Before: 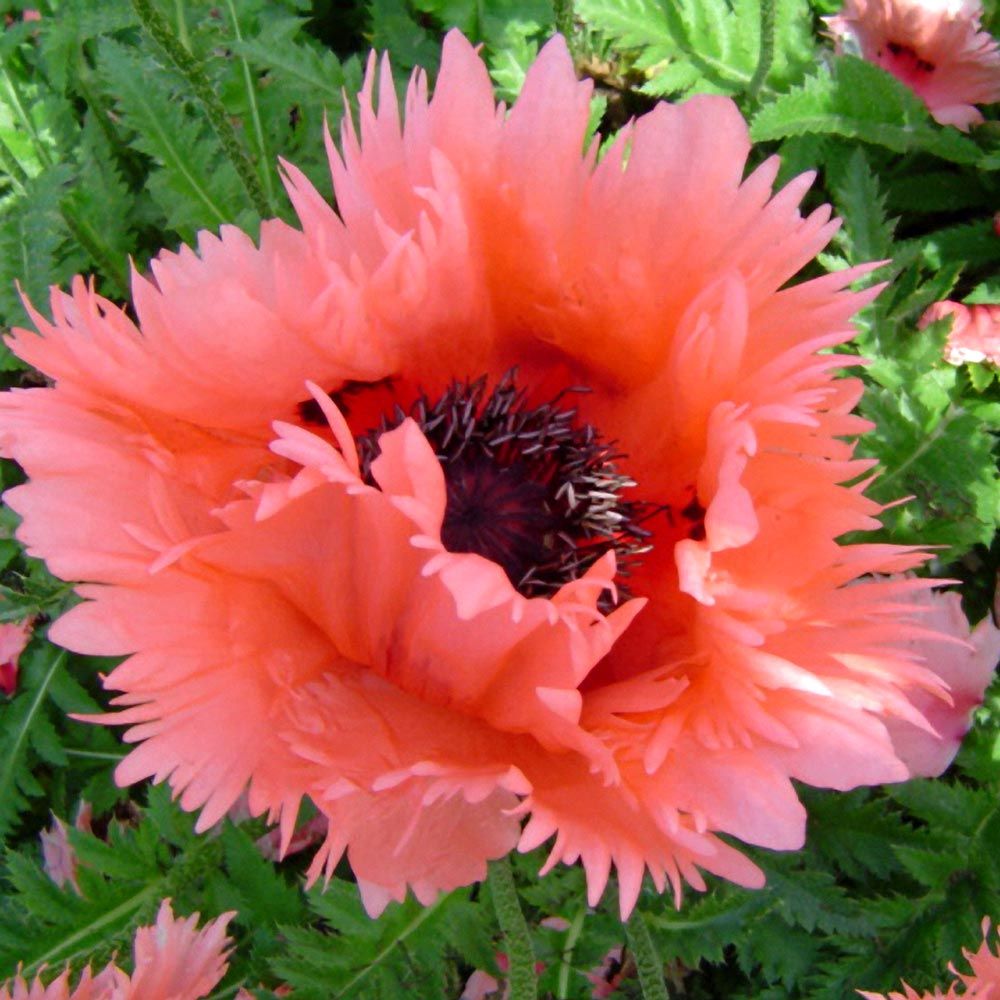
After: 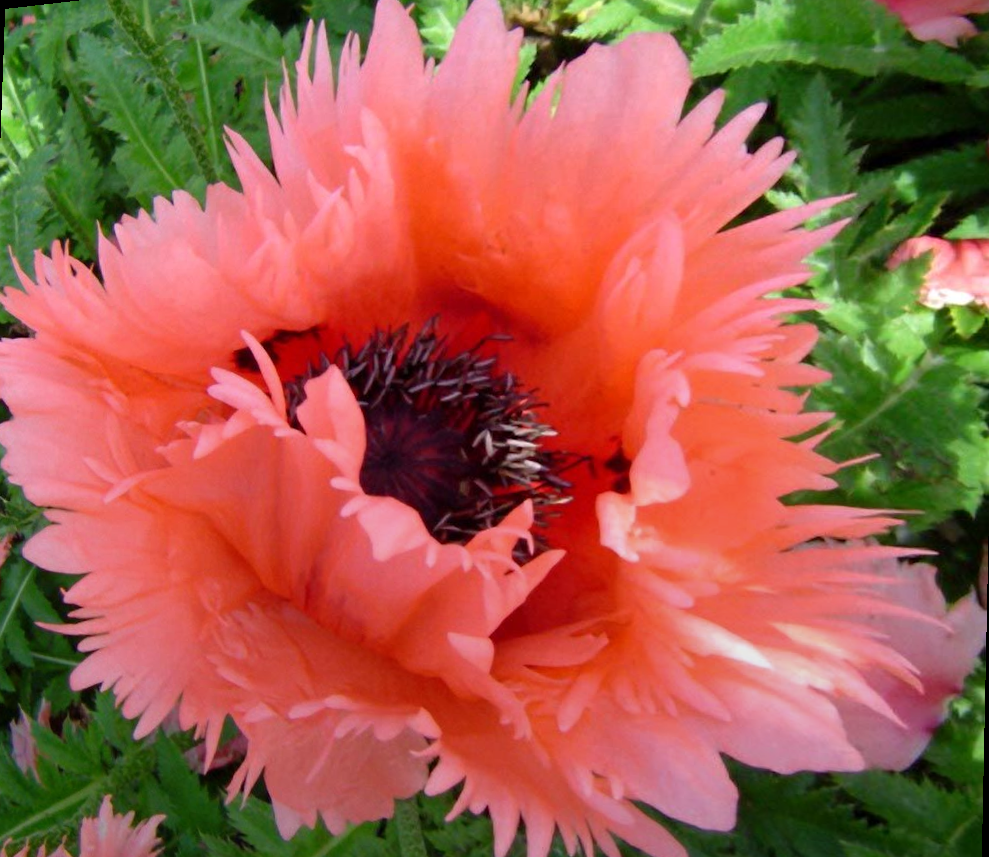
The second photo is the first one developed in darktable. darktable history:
graduated density: rotation -180°, offset 27.42
rotate and perspective: rotation 1.69°, lens shift (vertical) -0.023, lens shift (horizontal) -0.291, crop left 0.025, crop right 0.988, crop top 0.092, crop bottom 0.842
